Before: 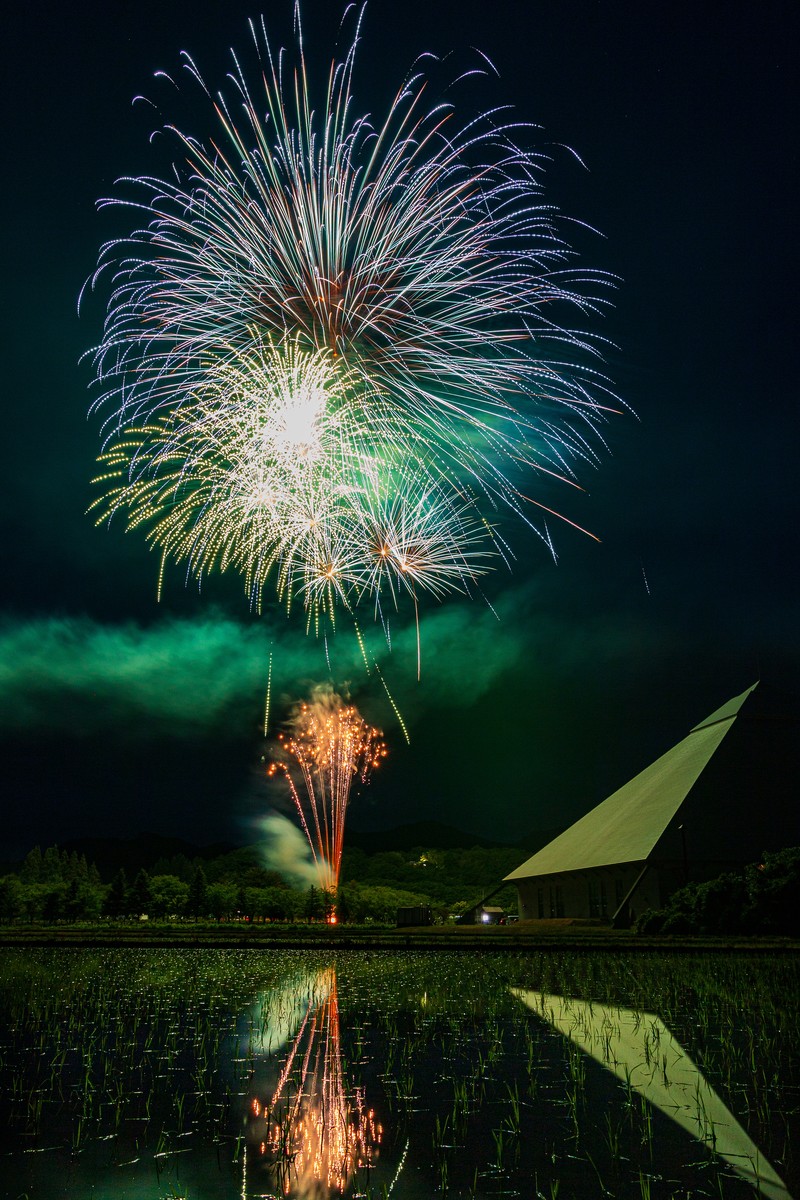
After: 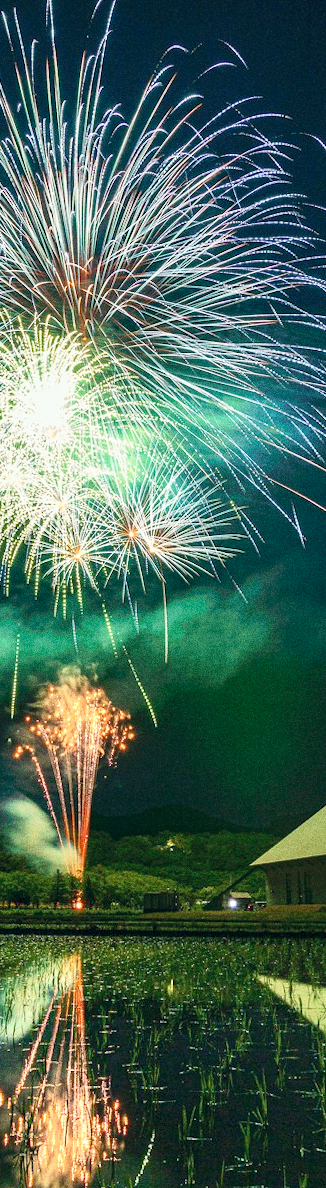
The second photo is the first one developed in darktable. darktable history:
rotate and perspective: rotation 0.226°, lens shift (vertical) -0.042, crop left 0.023, crop right 0.982, crop top 0.006, crop bottom 0.994
contrast brightness saturation: contrast 0.2, brightness 0.15, saturation 0.14
grain: coarseness 0.09 ISO, strength 40%
color correction: highlights a* -2.68, highlights b* 2.57
crop: left 31.229%, right 27.105%
local contrast: highlights 100%, shadows 100%, detail 120%, midtone range 0.2
tone curve: curves: ch0 [(0, 0) (0.003, 0.013) (0.011, 0.017) (0.025, 0.035) (0.044, 0.093) (0.069, 0.146) (0.1, 0.179) (0.136, 0.243) (0.177, 0.294) (0.224, 0.332) (0.277, 0.412) (0.335, 0.454) (0.399, 0.531) (0.468, 0.611) (0.543, 0.669) (0.623, 0.738) (0.709, 0.823) (0.801, 0.881) (0.898, 0.951) (1, 1)], preserve colors none
color balance: mode lift, gamma, gain (sRGB), lift [1, 1, 1.022, 1.026]
